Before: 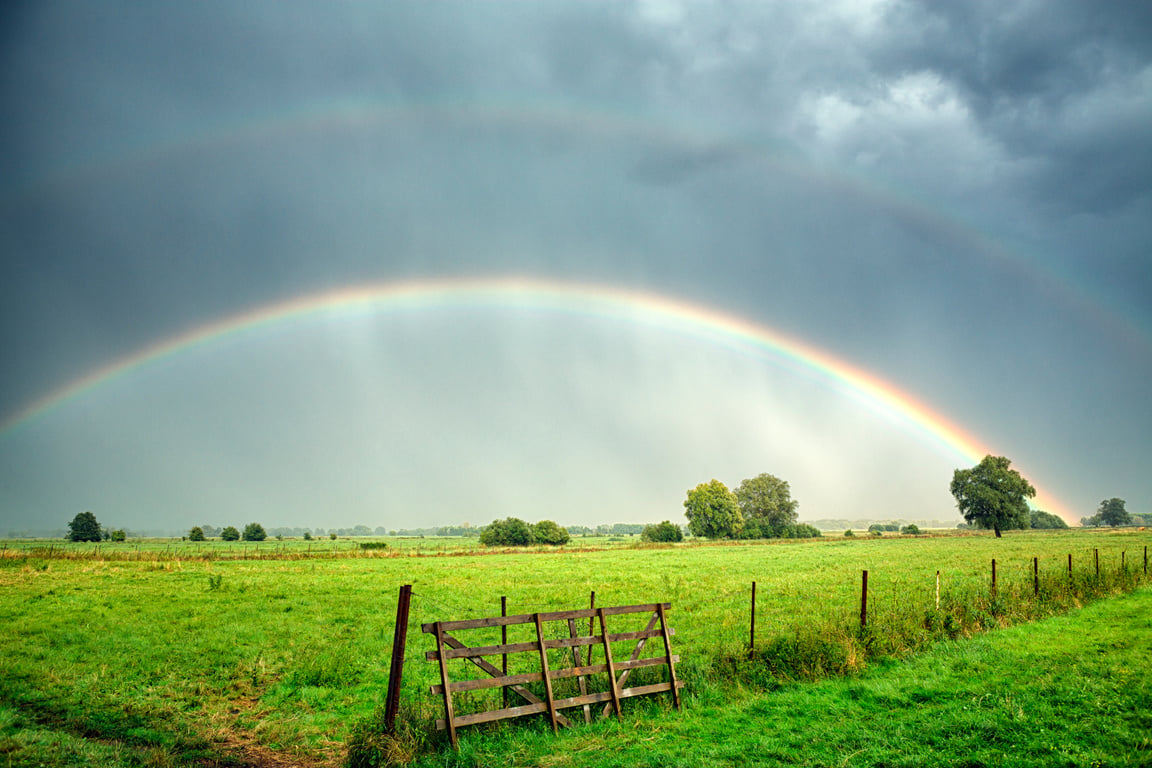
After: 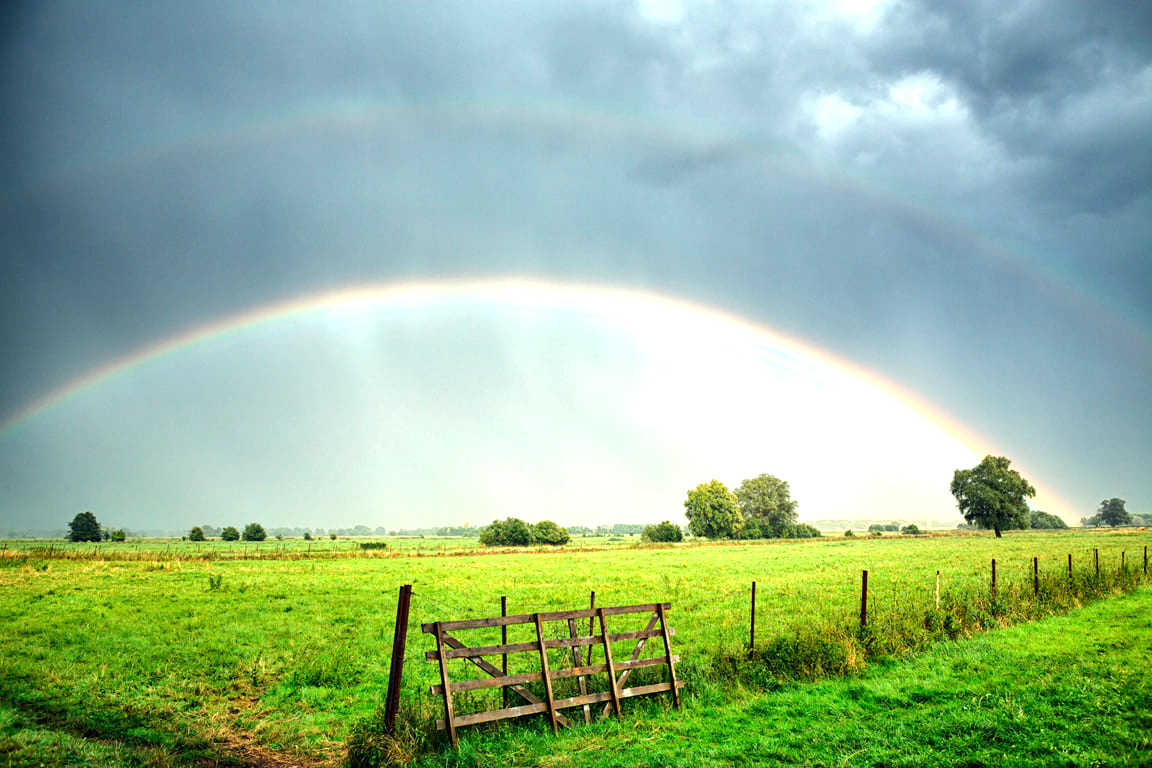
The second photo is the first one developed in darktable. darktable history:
exposure: exposure 0.2 EV, compensate highlight preservation false
tone equalizer: -8 EV -0.417 EV, -7 EV -0.389 EV, -6 EV -0.333 EV, -5 EV -0.222 EV, -3 EV 0.222 EV, -2 EV 0.333 EV, -1 EV 0.389 EV, +0 EV 0.417 EV, edges refinement/feathering 500, mask exposure compensation -1.57 EV, preserve details no
